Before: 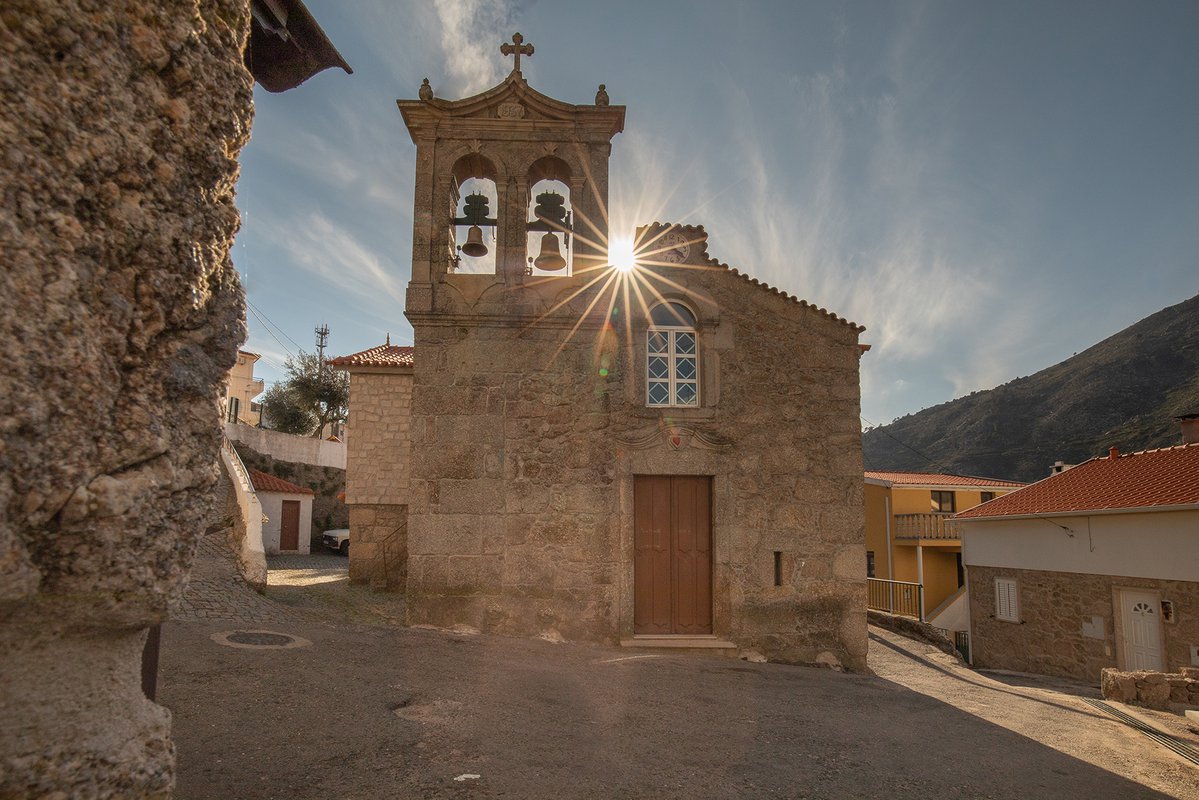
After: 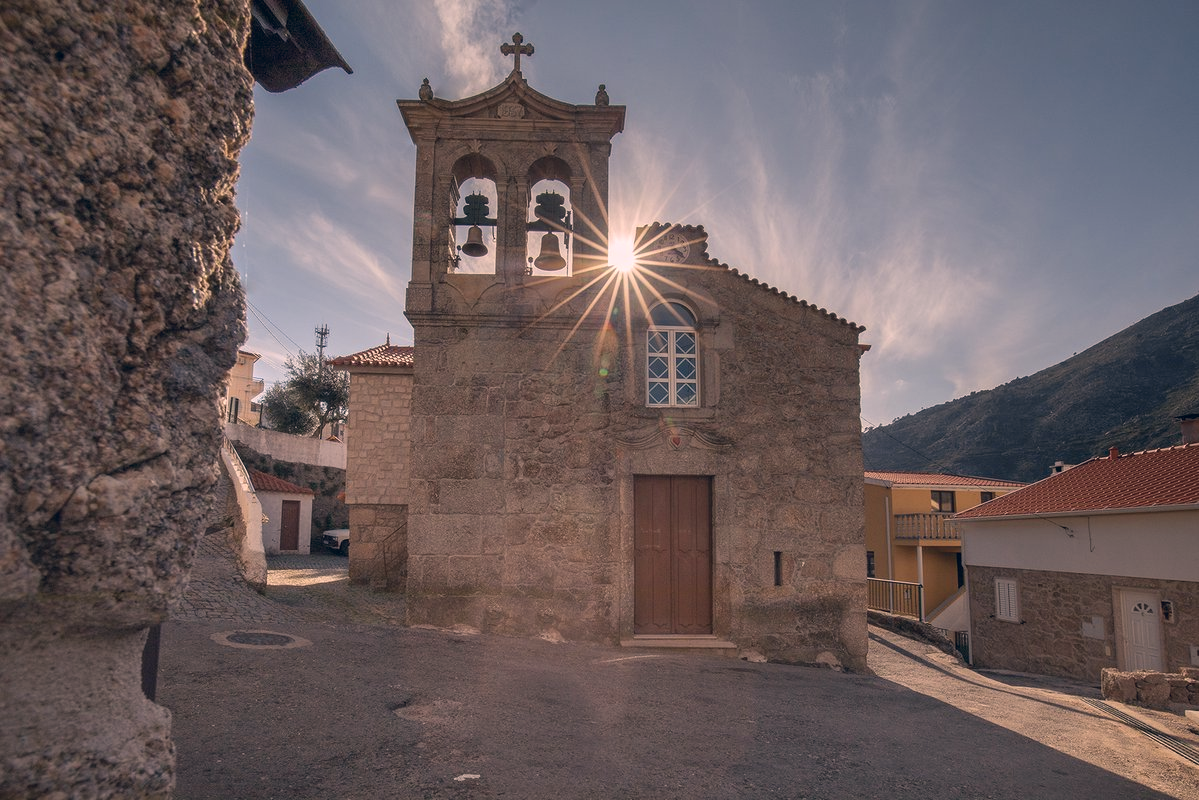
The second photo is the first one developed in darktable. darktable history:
color correction: highlights a* 14.46, highlights b* 5.85, shadows a* -5.53, shadows b* -15.24, saturation 0.85
tone equalizer: on, module defaults
